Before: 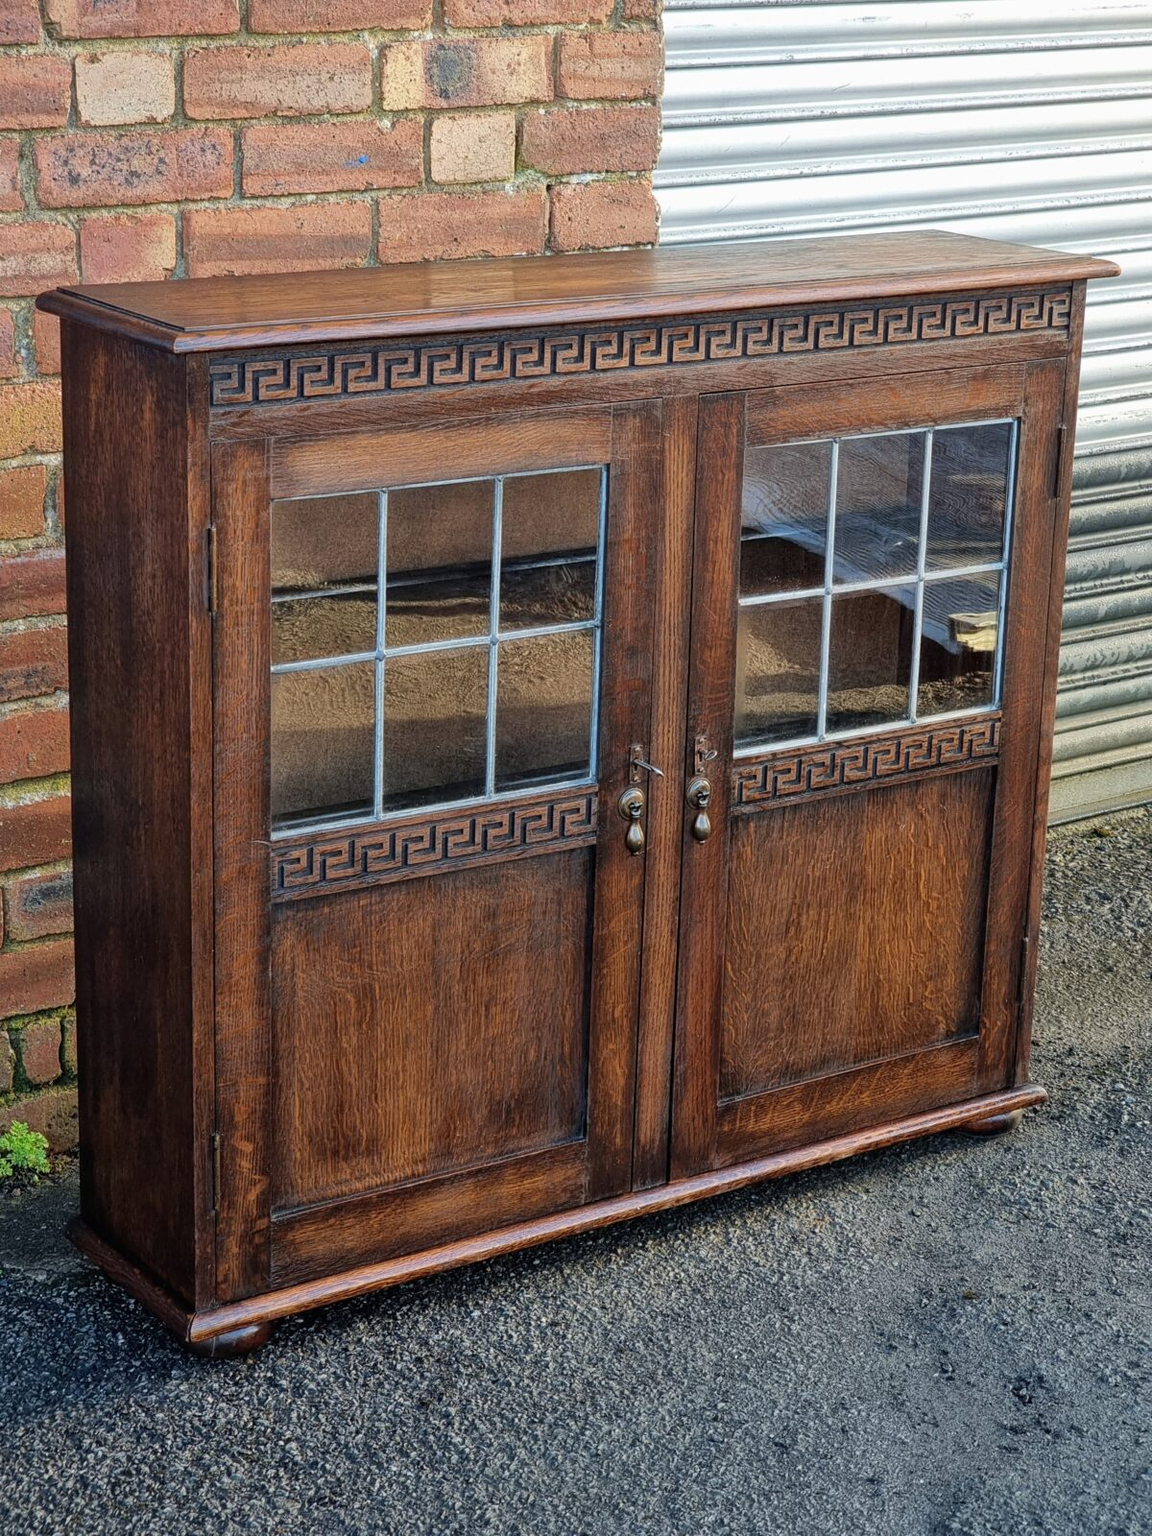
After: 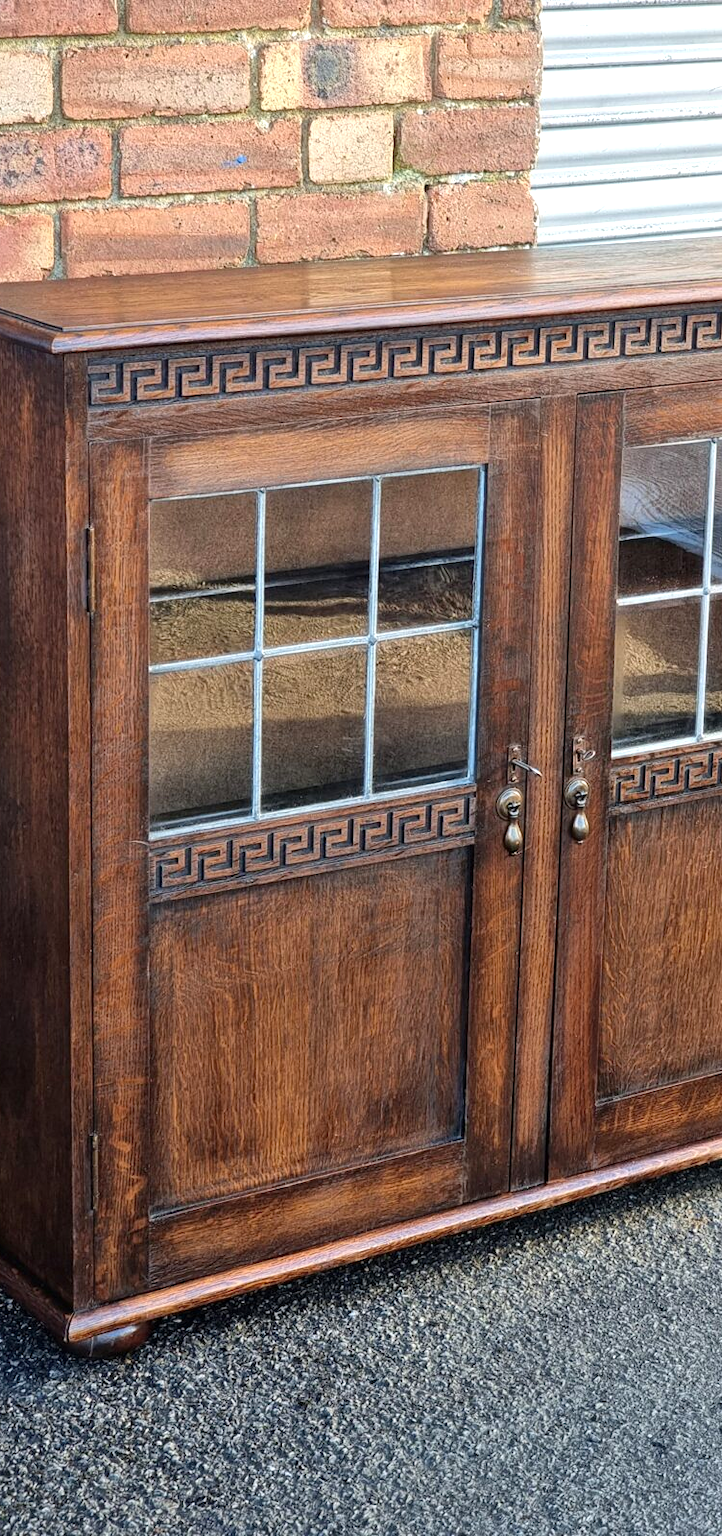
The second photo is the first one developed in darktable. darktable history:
exposure: exposure 0.559 EV, compensate highlight preservation false
crop: left 10.644%, right 26.528%
